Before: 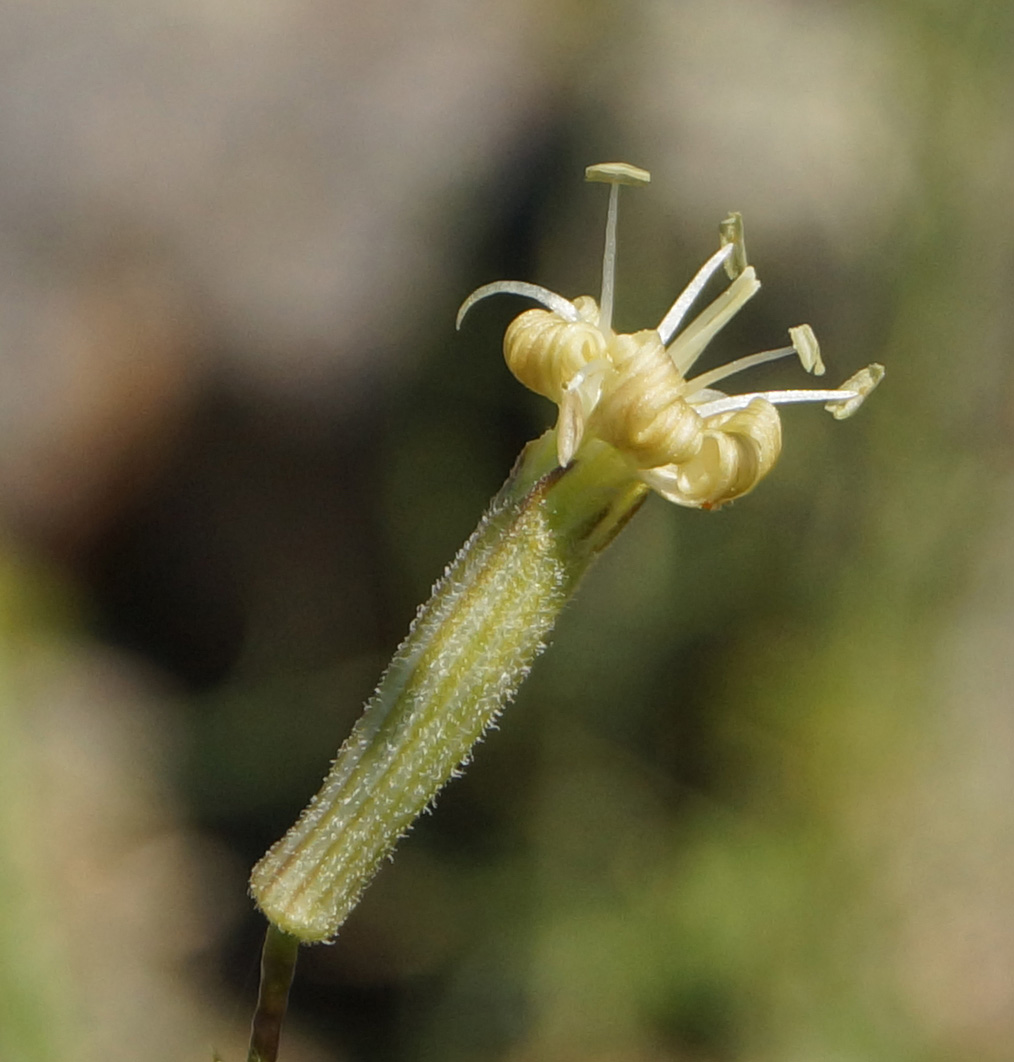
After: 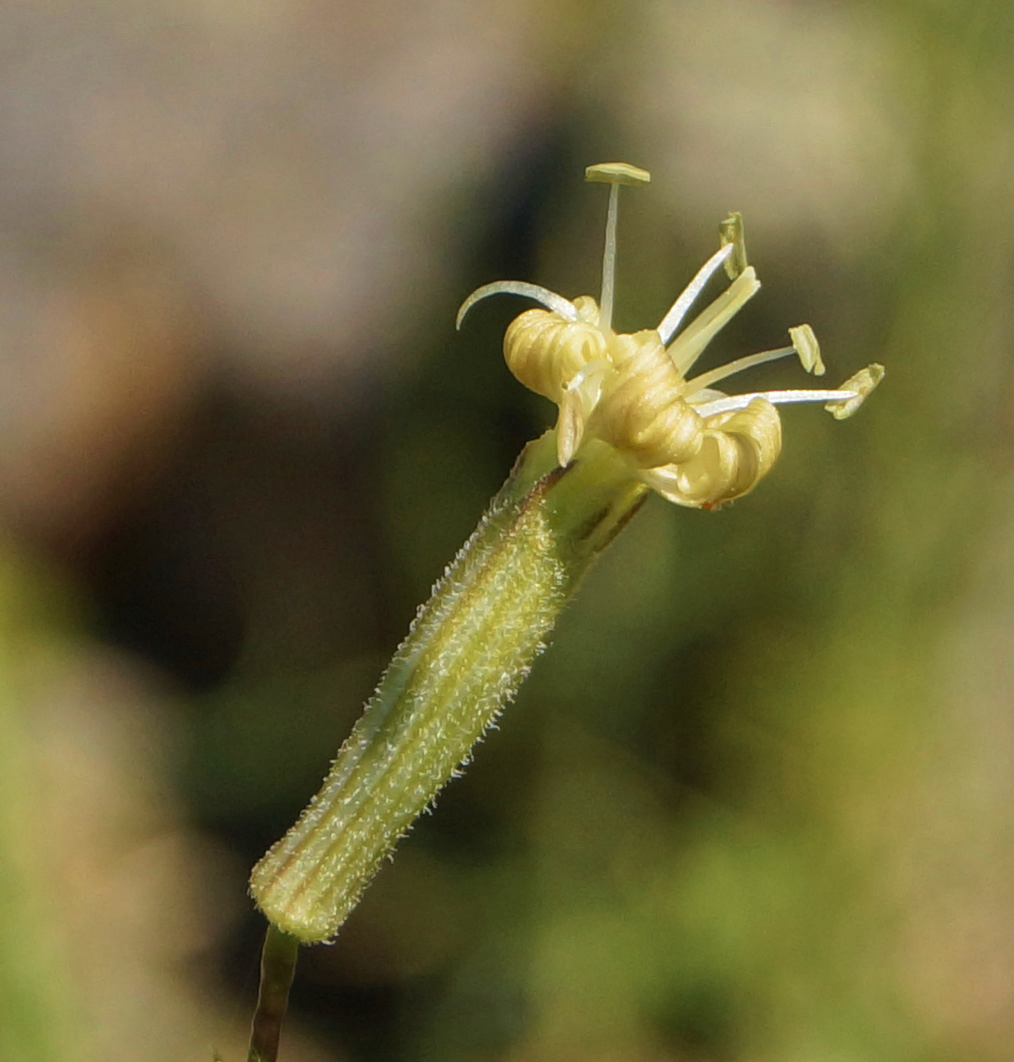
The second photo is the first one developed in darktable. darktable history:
shadows and highlights: shadows 20.99, highlights -81.42, soften with gaussian
velvia: strength 49.59%
